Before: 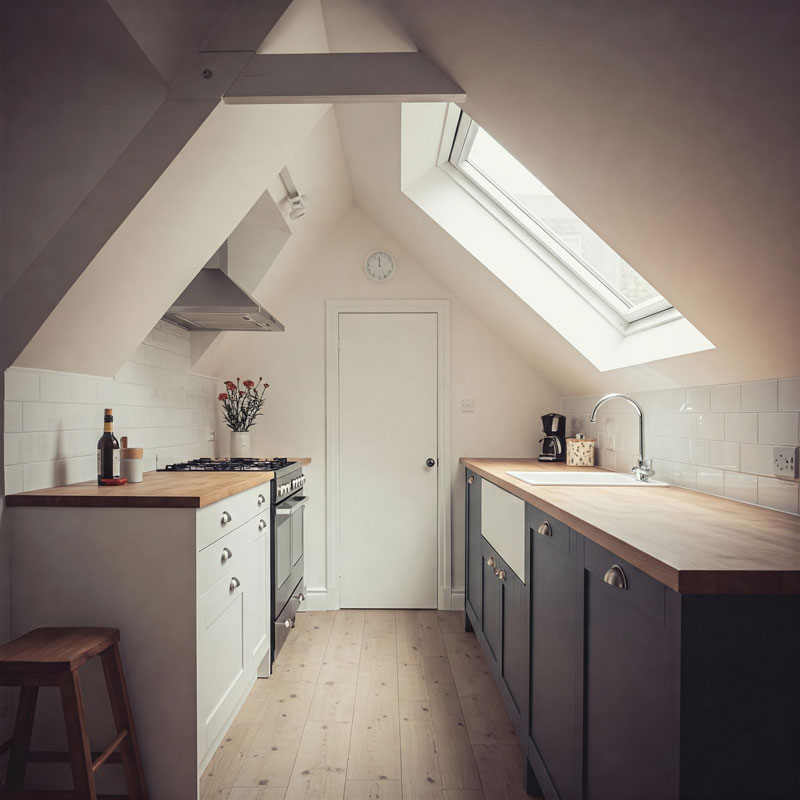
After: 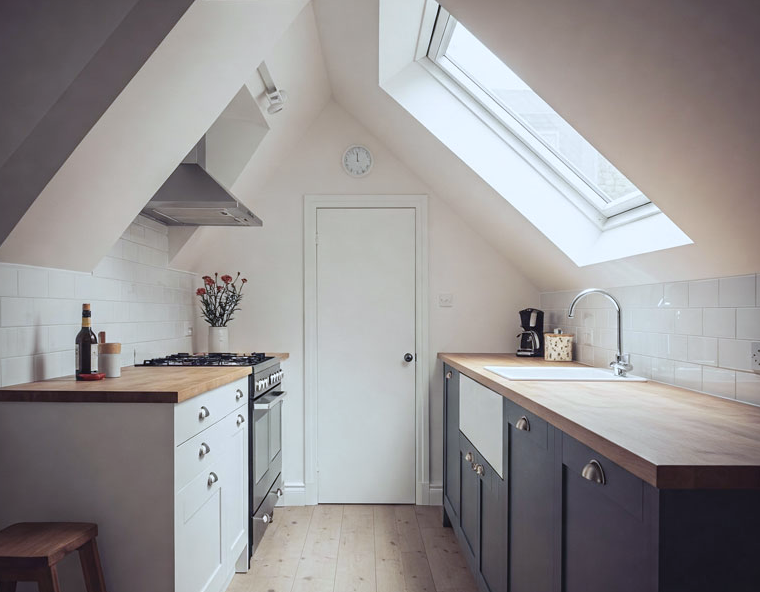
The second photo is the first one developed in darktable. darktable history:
white balance: red 0.954, blue 1.079
crop and rotate: left 2.991%, top 13.302%, right 1.981%, bottom 12.636%
